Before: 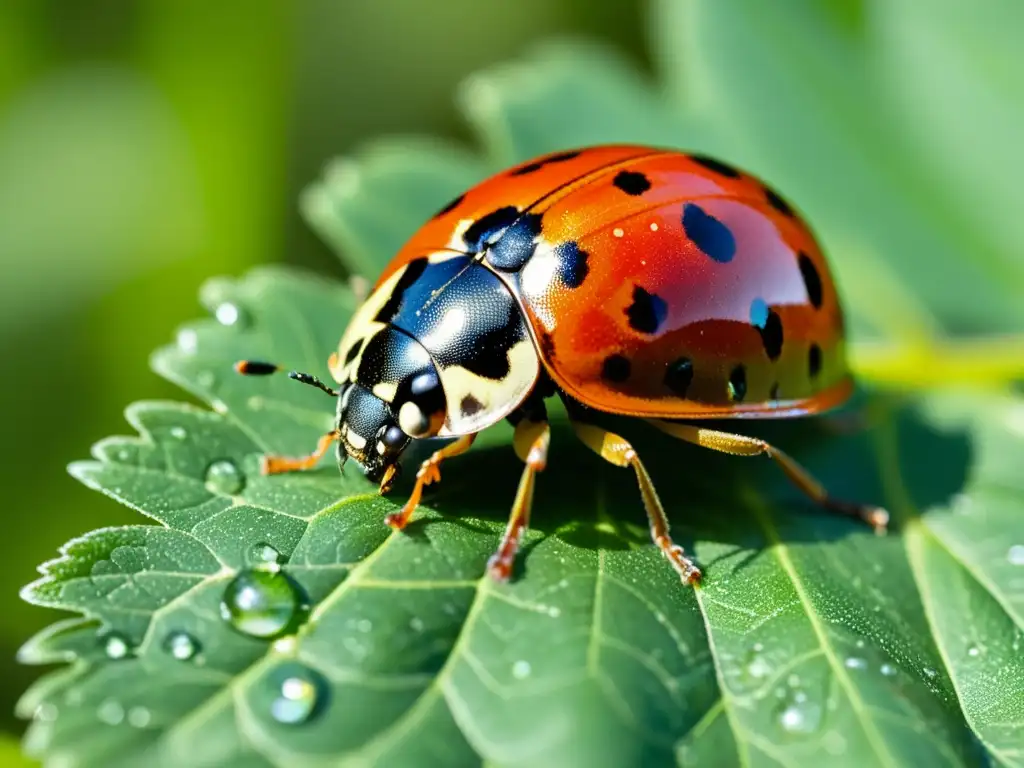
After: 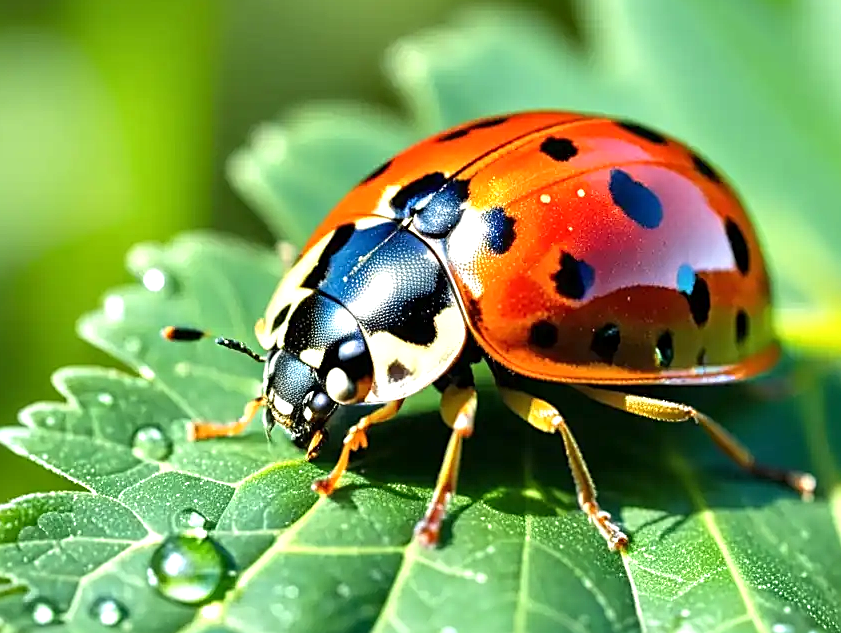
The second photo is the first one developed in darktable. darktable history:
local contrast: highlights 101%, shadows 98%, detail 120%, midtone range 0.2
sharpen: on, module defaults
exposure: black level correction 0, exposure 0.593 EV, compensate highlight preservation false
crop and rotate: left 7.176%, top 4.475%, right 10.627%, bottom 13.08%
